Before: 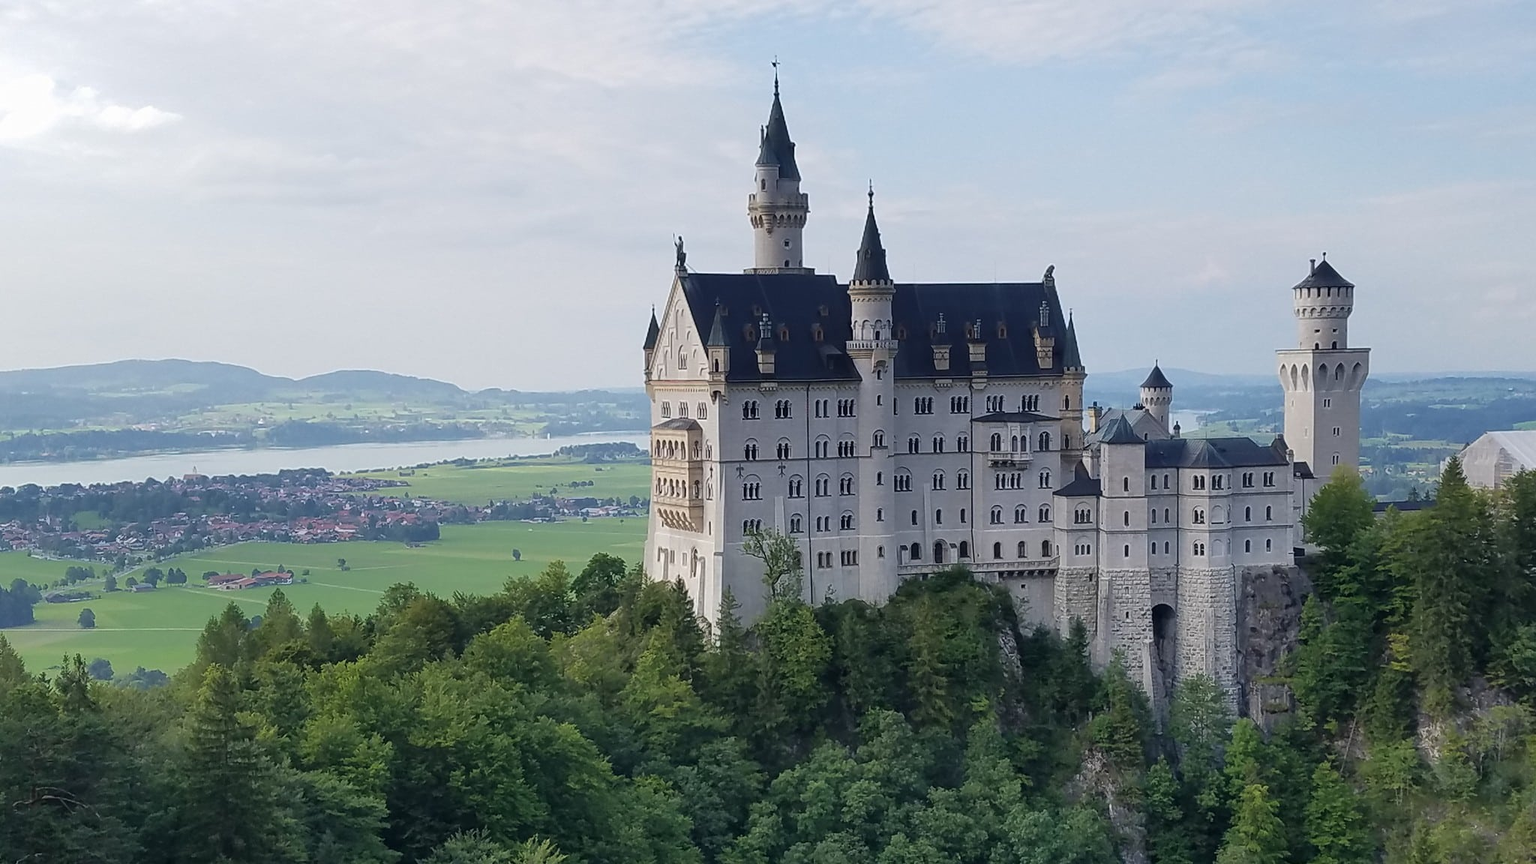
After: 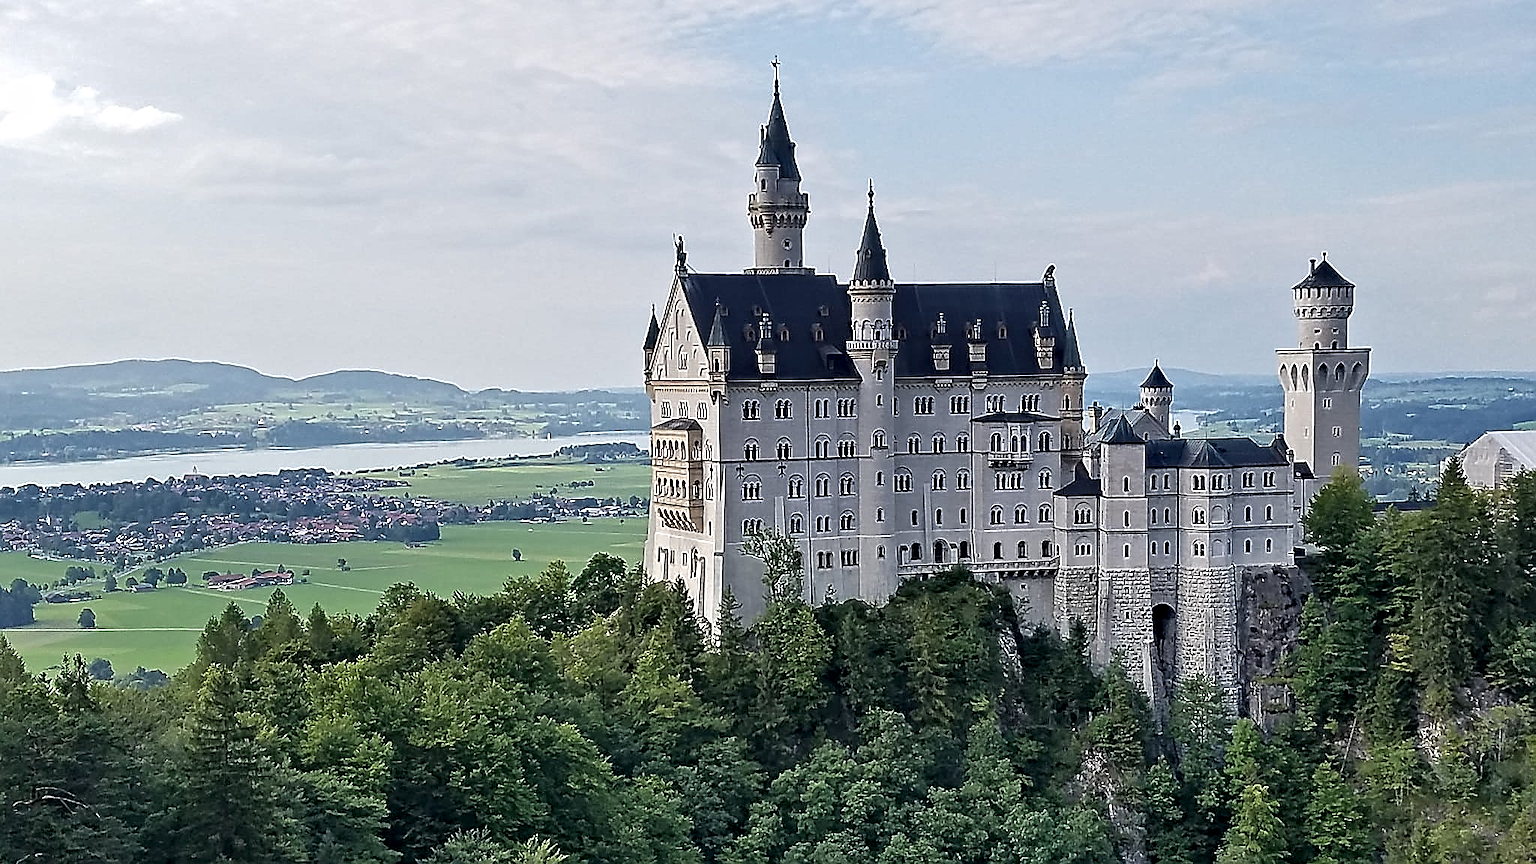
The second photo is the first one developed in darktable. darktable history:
contrast equalizer: octaves 7, y [[0.5, 0.542, 0.583, 0.625, 0.667, 0.708], [0.5 ×6], [0.5 ×6], [0 ×6], [0 ×6]]
sharpen: radius 1.4, amount 1.25, threshold 0.7
